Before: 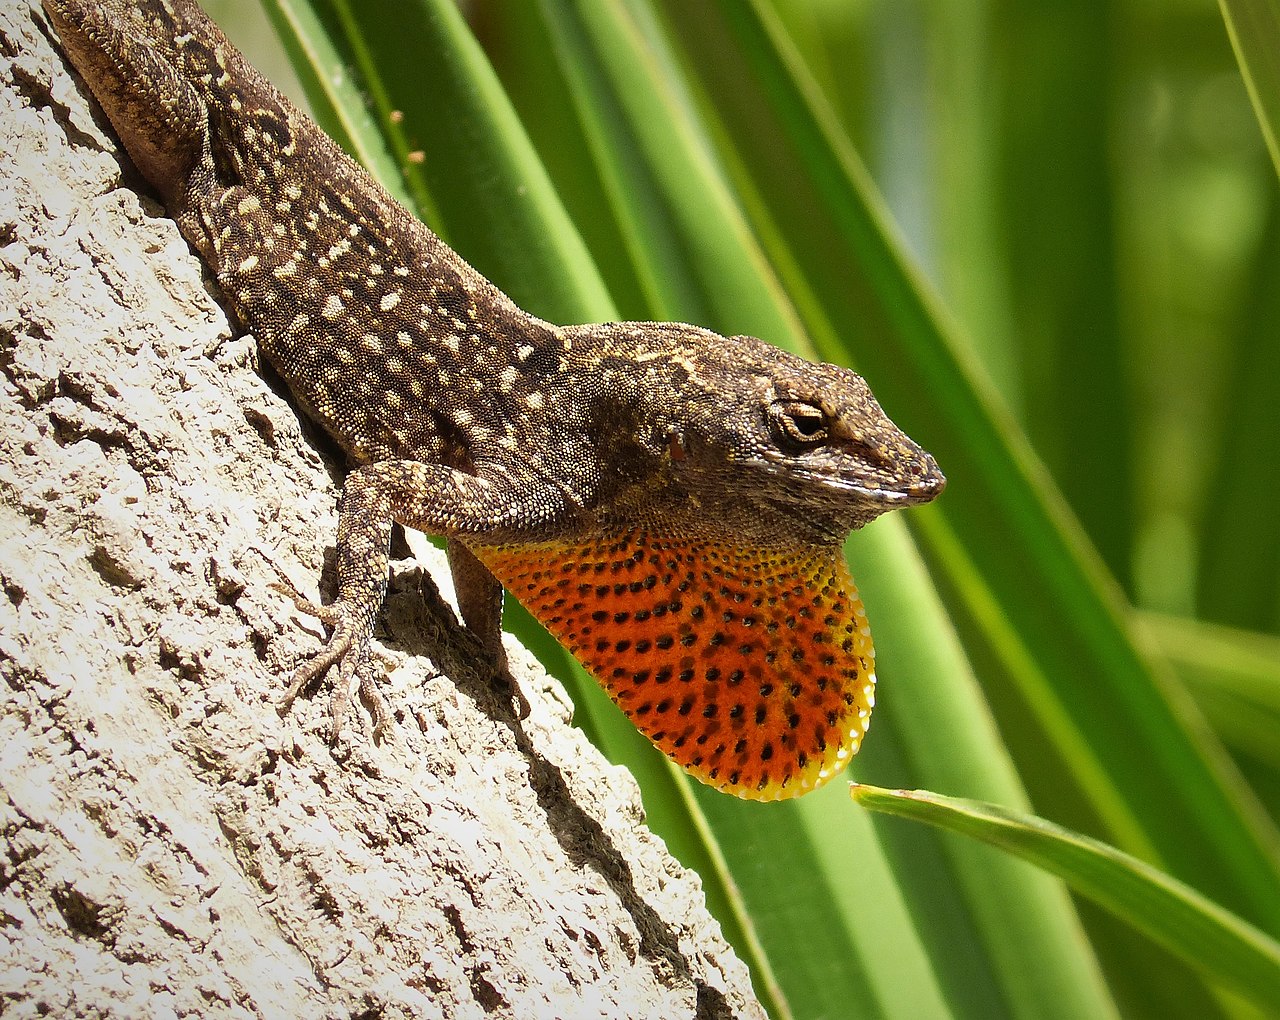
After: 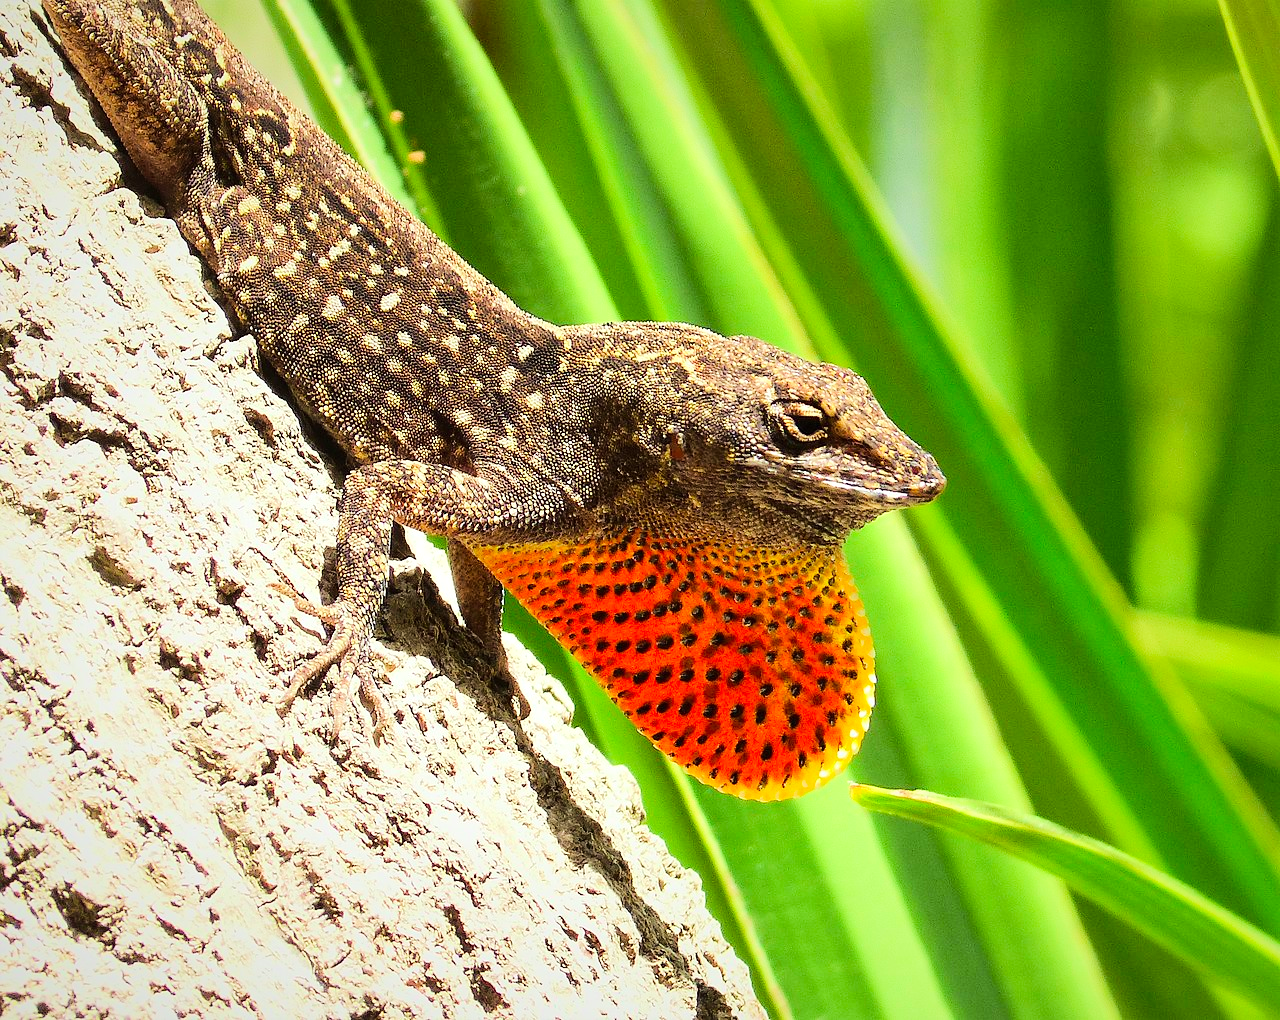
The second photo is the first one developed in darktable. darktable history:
color calibration: output R [0.948, 0.091, -0.04, 0], output G [-0.3, 1.384, -0.085, 0], output B [-0.108, 0.061, 1.08, 0], x 0.339, y 0.354, temperature 5179.36 K
tone equalizer: -7 EV 0.144 EV, -6 EV 0.587 EV, -5 EV 1.13 EV, -4 EV 1.33 EV, -3 EV 1.12 EV, -2 EV 0.6 EV, -1 EV 0.154 EV, edges refinement/feathering 500, mask exposure compensation -1.57 EV, preserve details no
